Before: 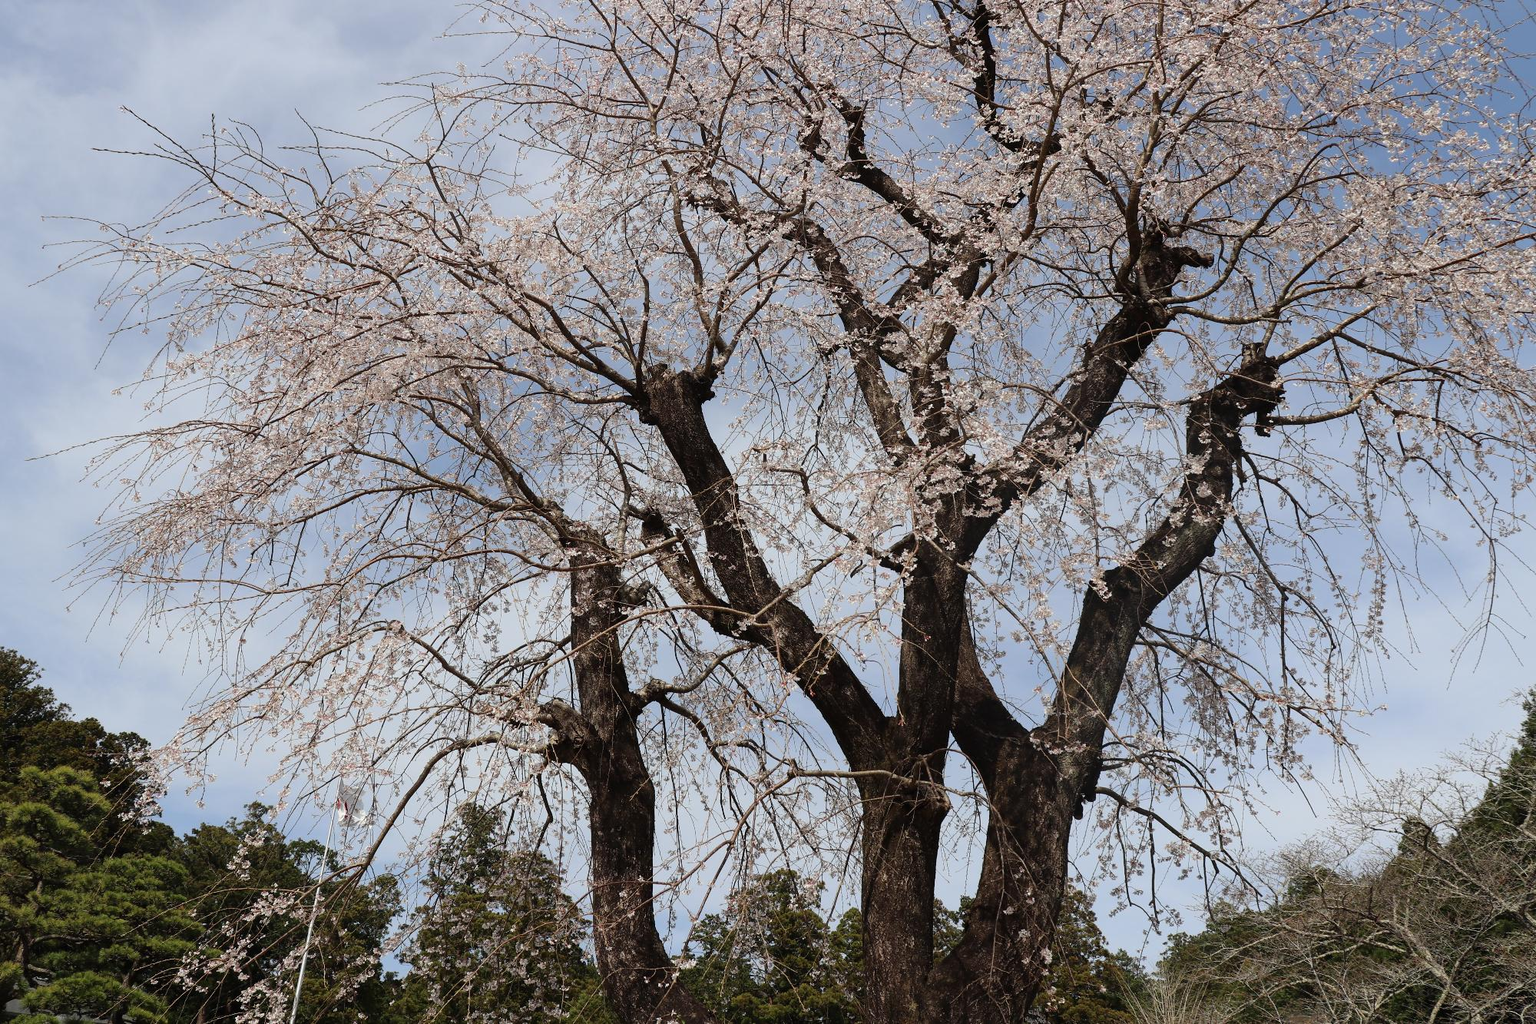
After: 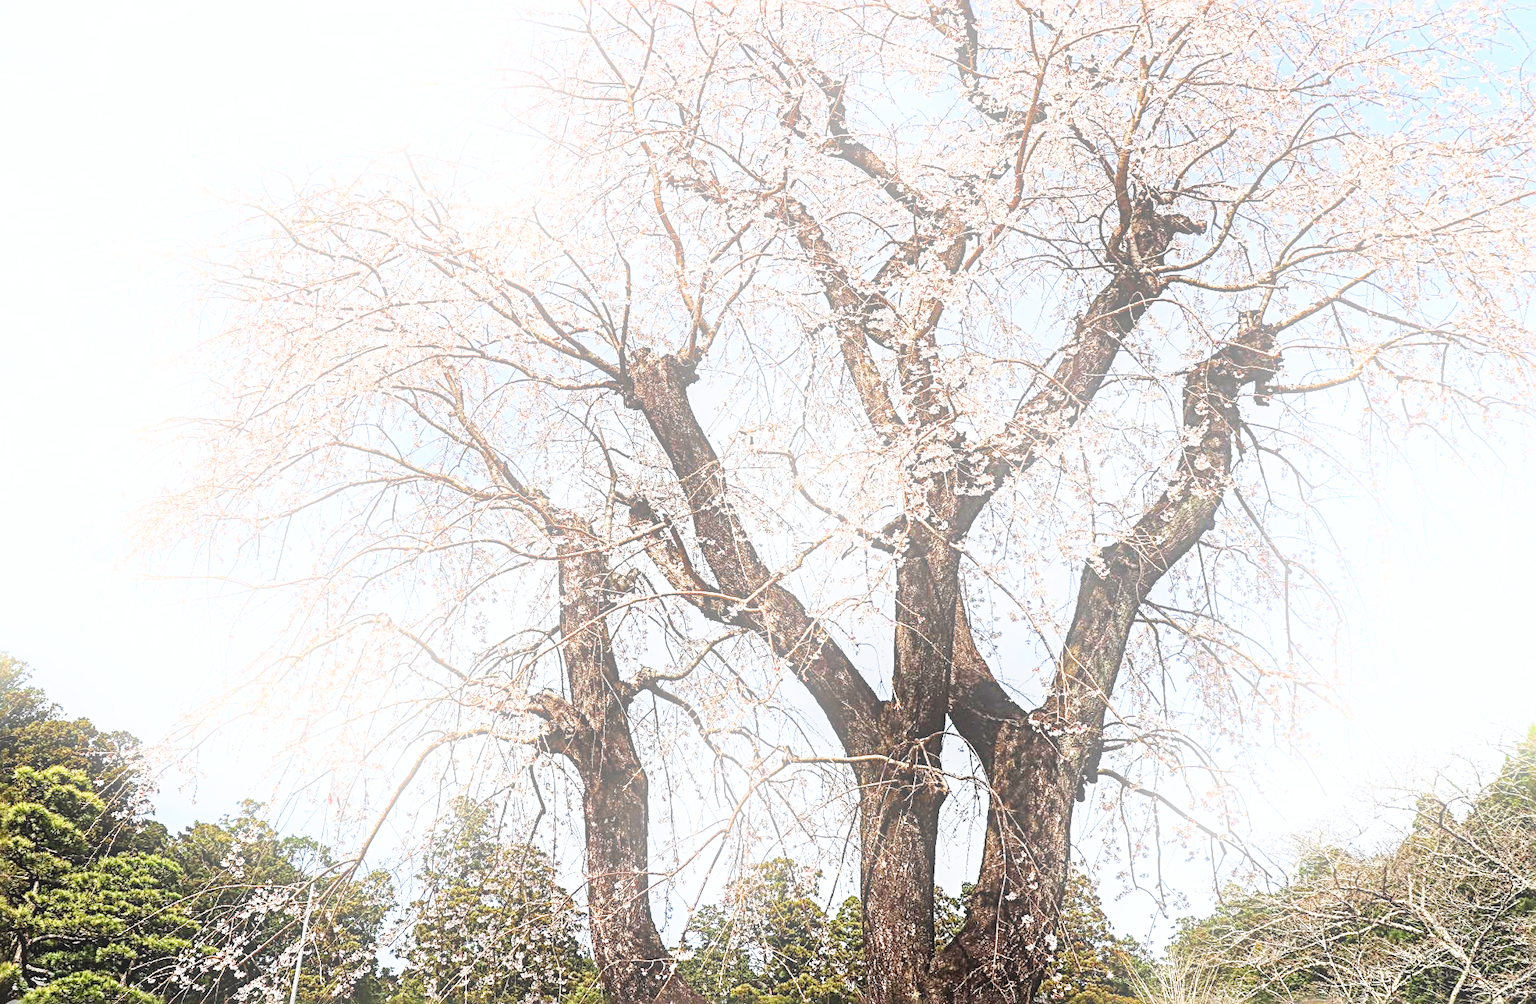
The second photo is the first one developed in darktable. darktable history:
sharpen: radius 3.69, amount 0.928
local contrast: detail 130%
base curve: curves: ch0 [(0, 0) (0.005, 0.002) (0.15, 0.3) (0.4, 0.7) (0.75, 0.95) (1, 1)], preserve colors none
rotate and perspective: rotation -1.32°, lens shift (horizontal) -0.031, crop left 0.015, crop right 0.985, crop top 0.047, crop bottom 0.982
exposure: exposure 0.95 EV, compensate highlight preservation false
bloom: size 16%, threshold 98%, strength 20%
white balance: emerald 1
